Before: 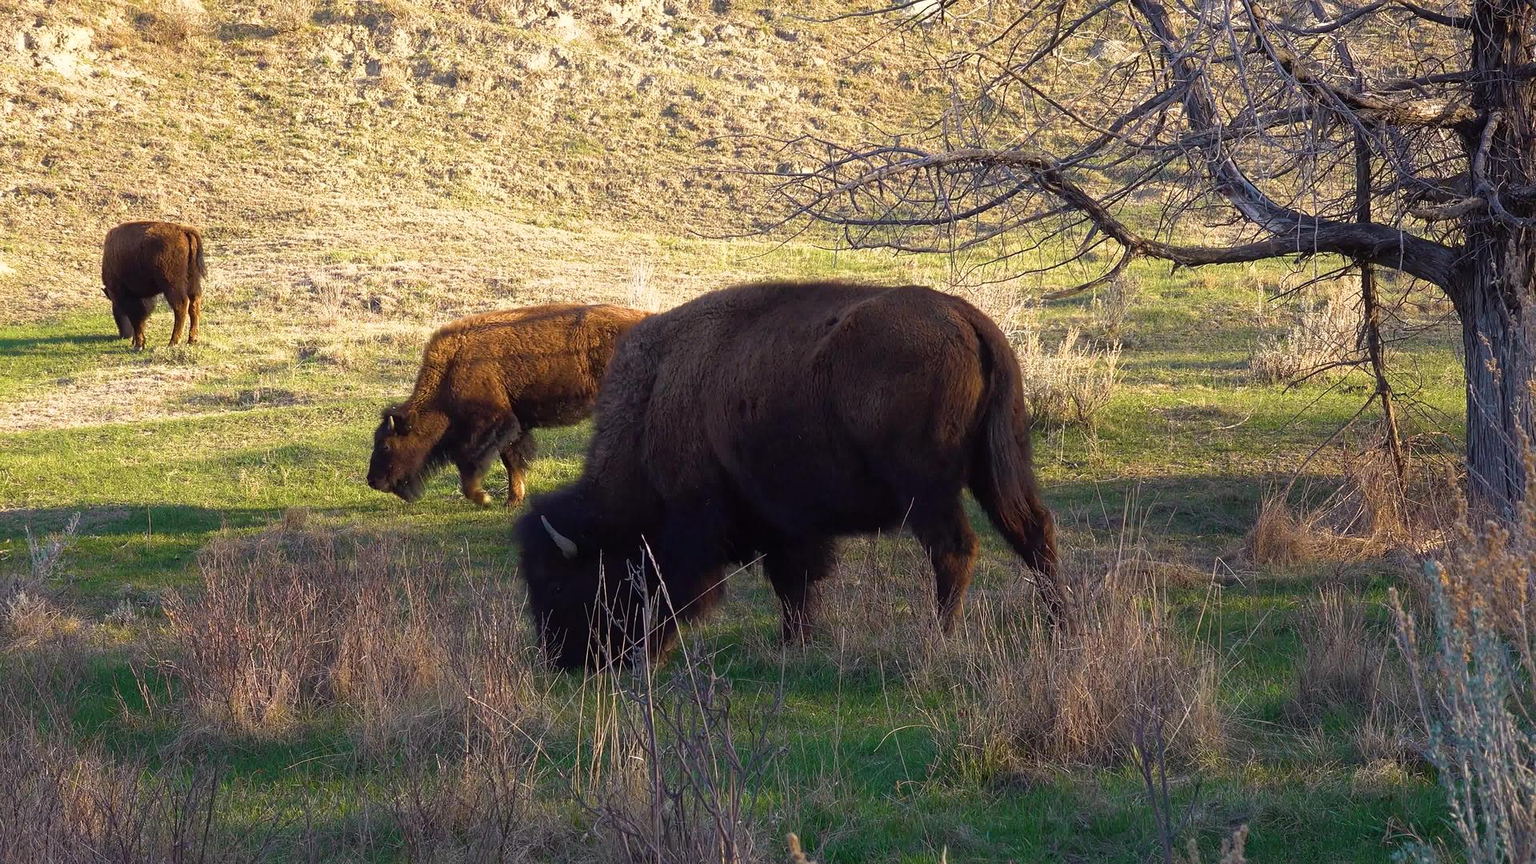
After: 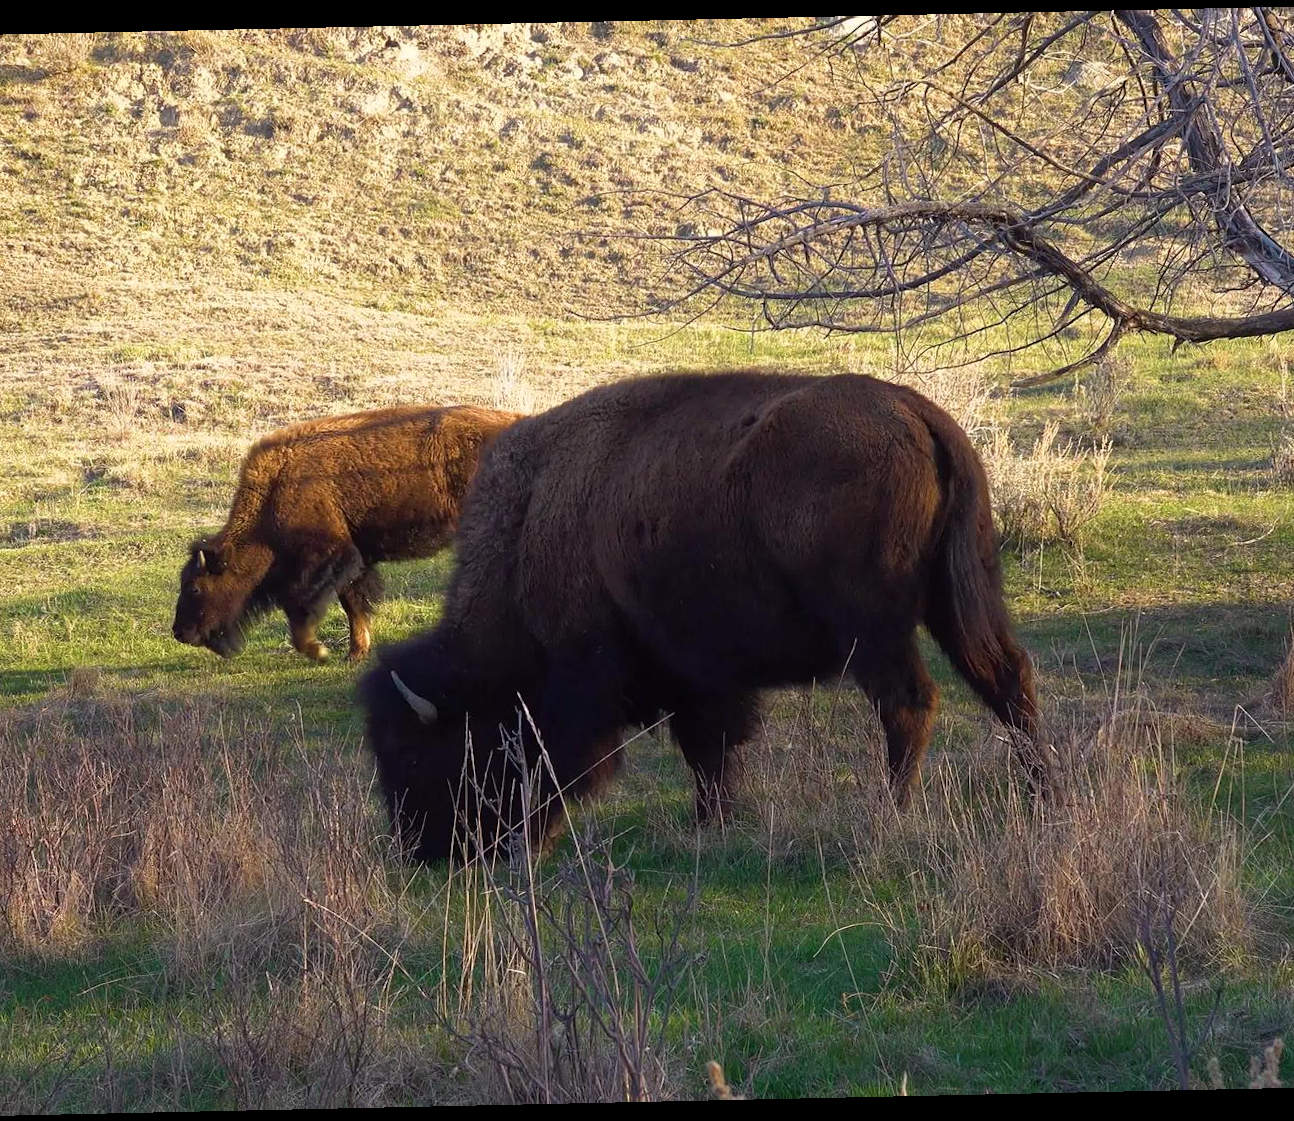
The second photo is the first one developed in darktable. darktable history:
crop: left 15.419%, right 17.914%
rotate and perspective: rotation -1.24°, automatic cropping off
